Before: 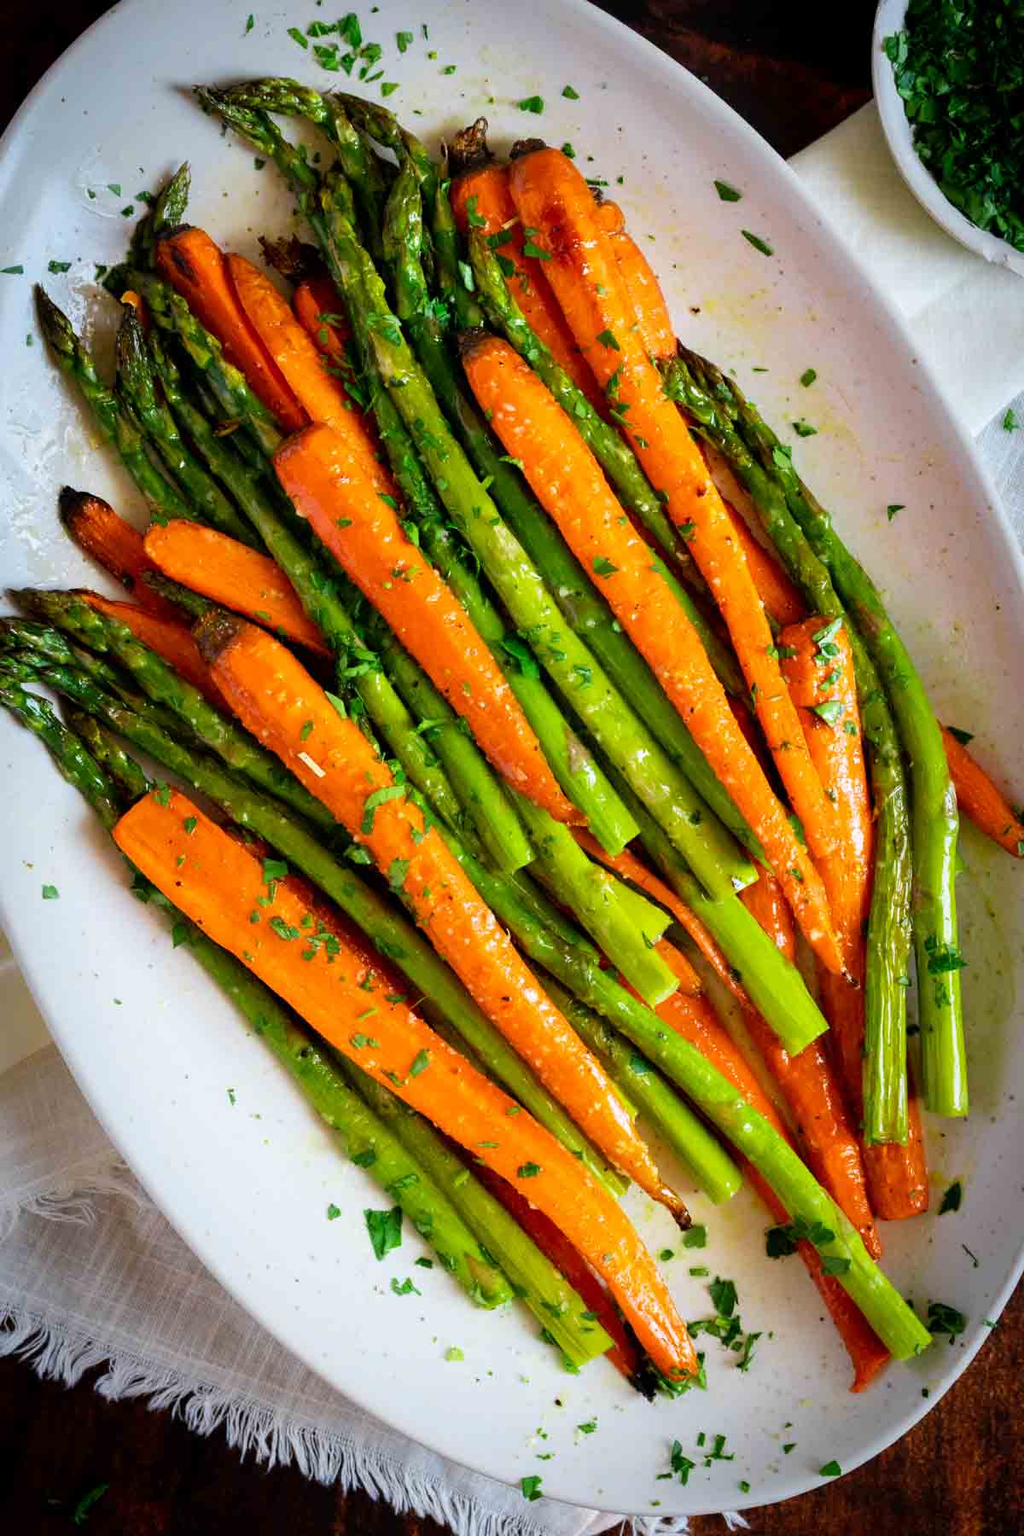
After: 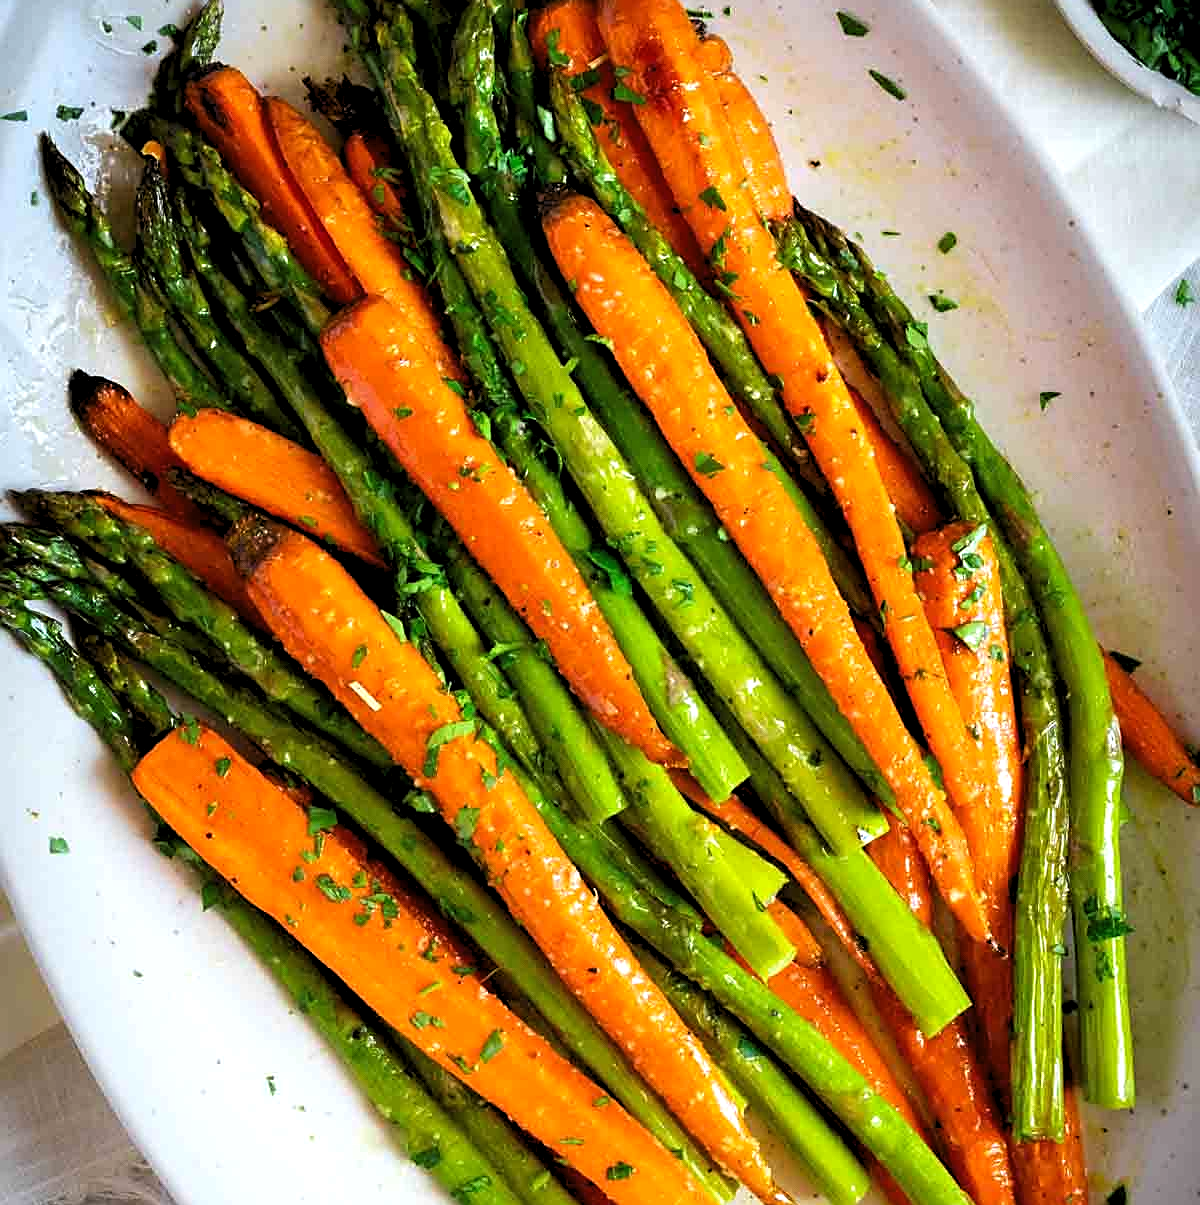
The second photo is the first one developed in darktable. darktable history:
levels: levels [0.062, 0.494, 0.925]
sharpen: on, module defaults
crop: top 11.134%, bottom 21.919%
